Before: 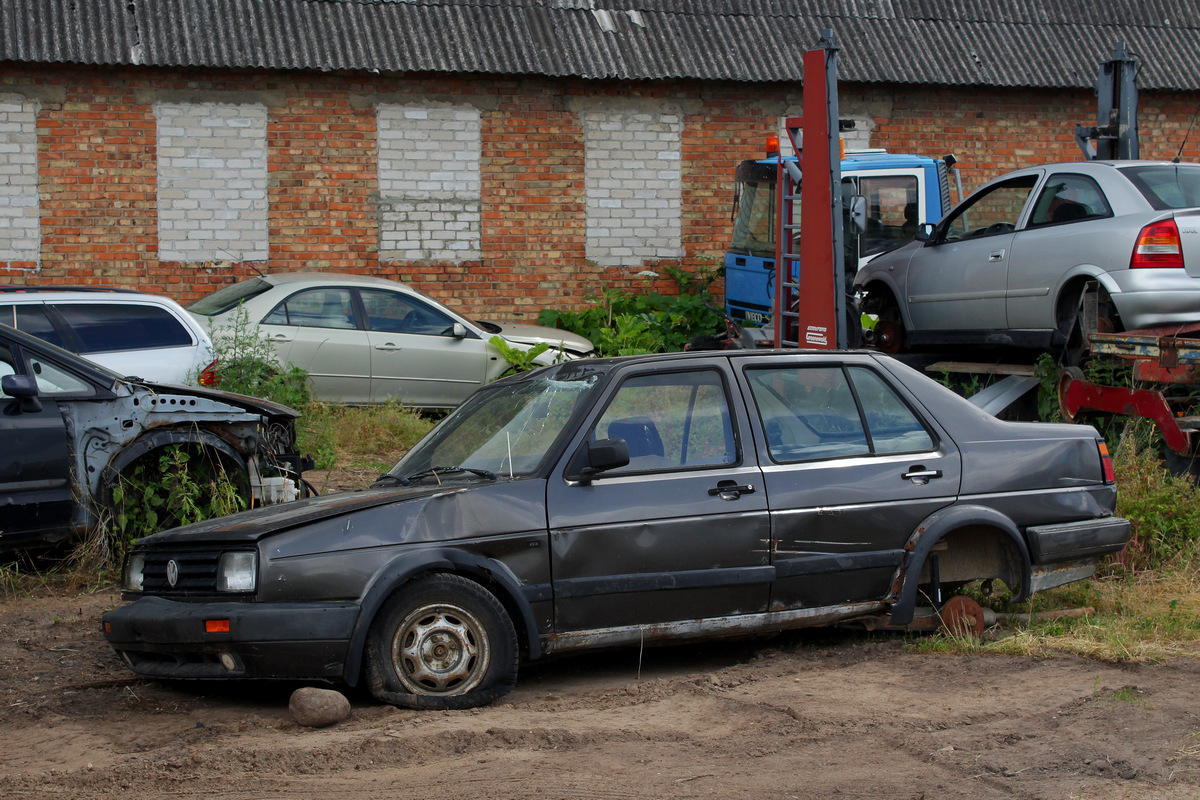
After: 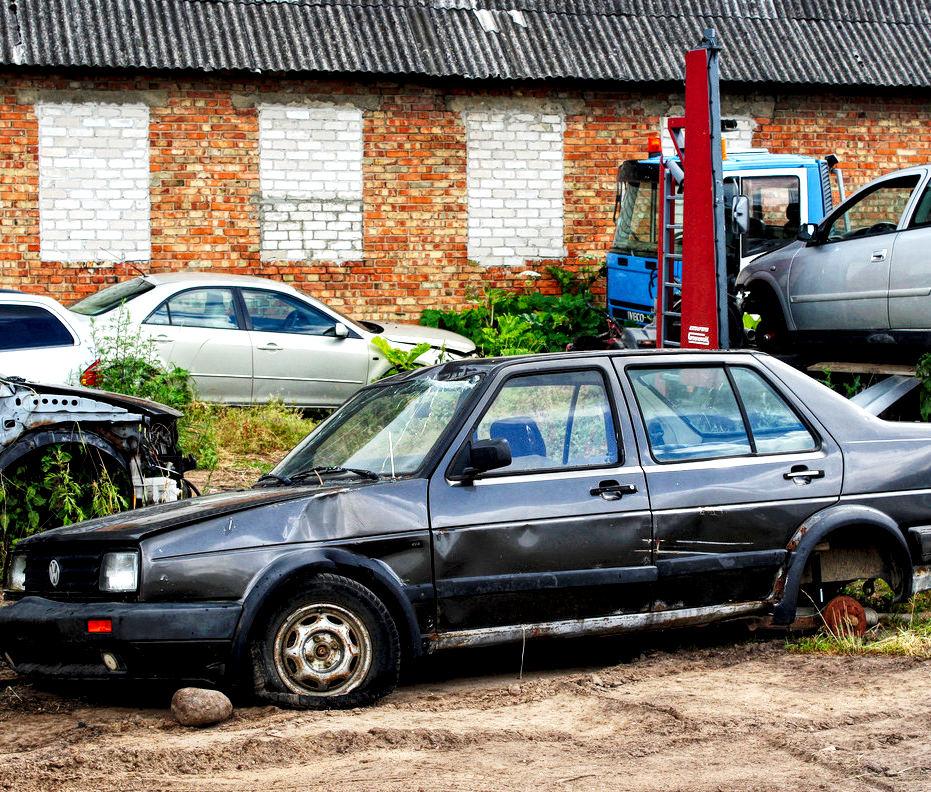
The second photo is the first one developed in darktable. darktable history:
local contrast: highlights 102%, shadows 103%, detail 199%, midtone range 0.2
base curve: curves: ch0 [(0, 0) (0.007, 0.004) (0.027, 0.03) (0.046, 0.07) (0.207, 0.54) (0.442, 0.872) (0.673, 0.972) (1, 1)], preserve colors none
crop: left 9.901%, right 12.499%
